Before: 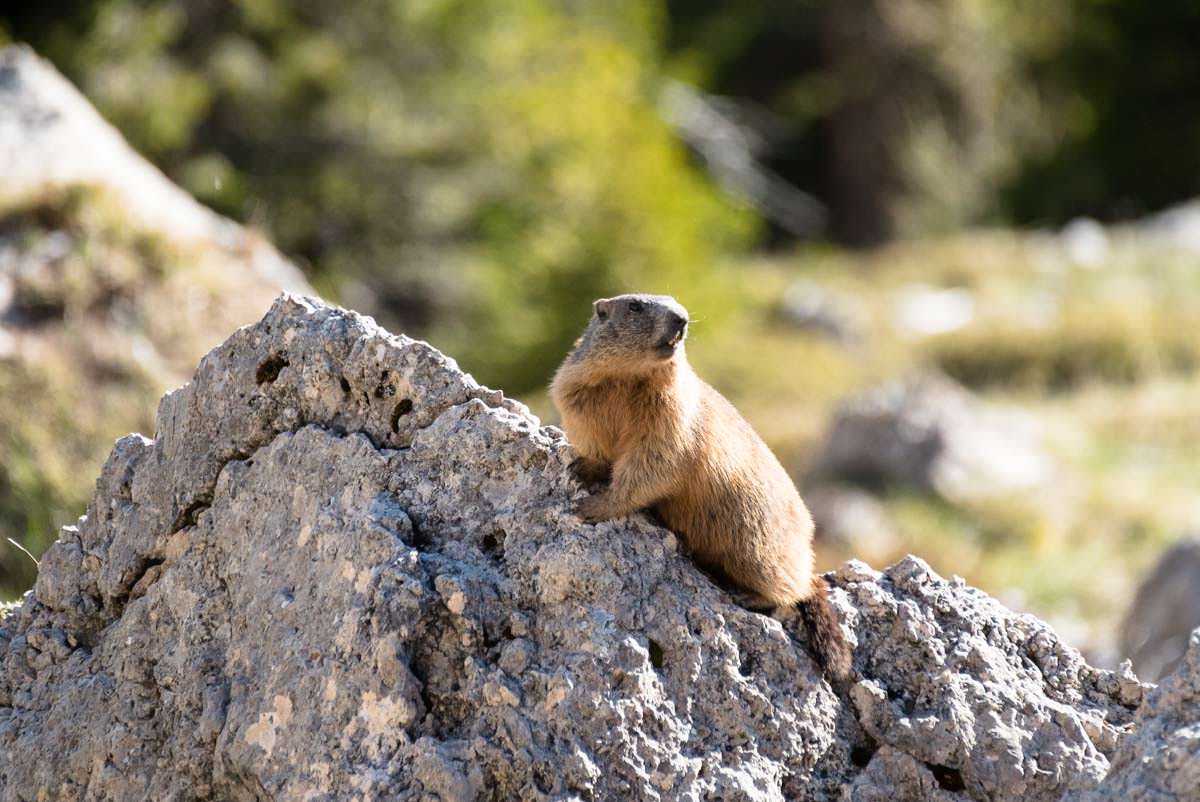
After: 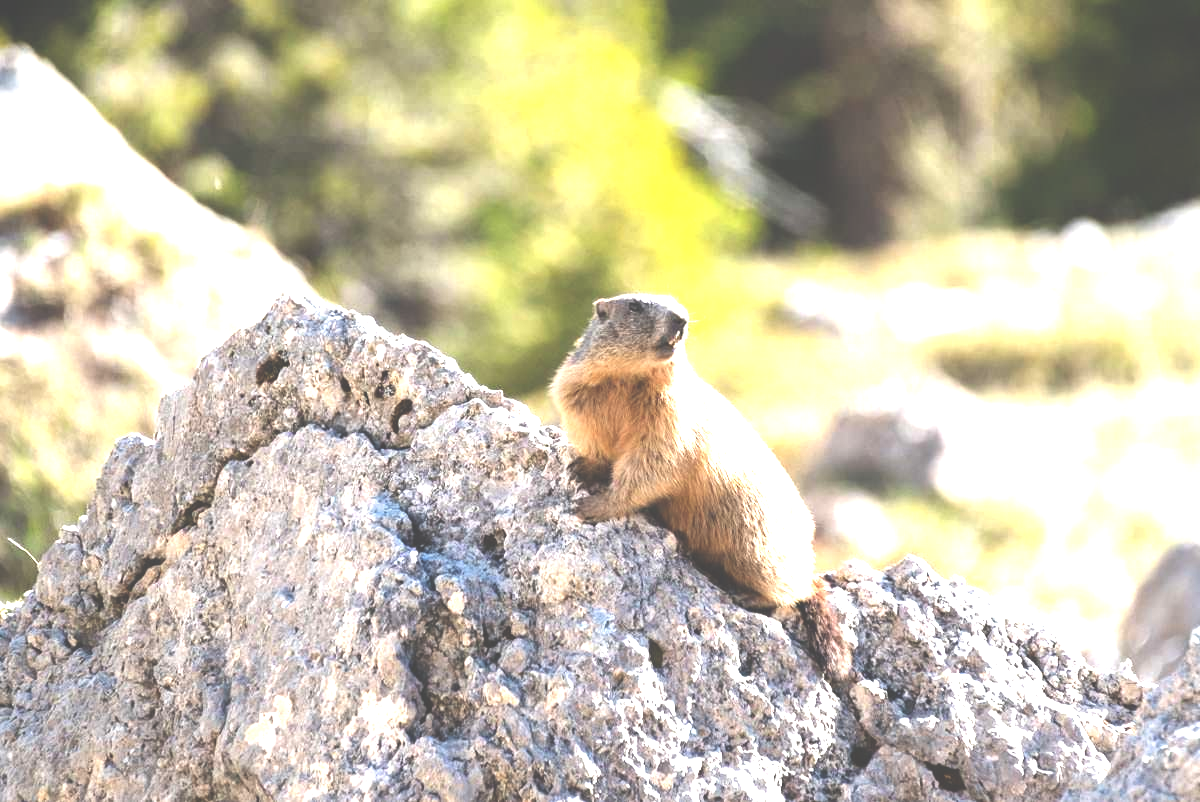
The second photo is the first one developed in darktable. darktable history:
exposure: black level correction -0.023, exposure 1.393 EV, compensate highlight preservation false
